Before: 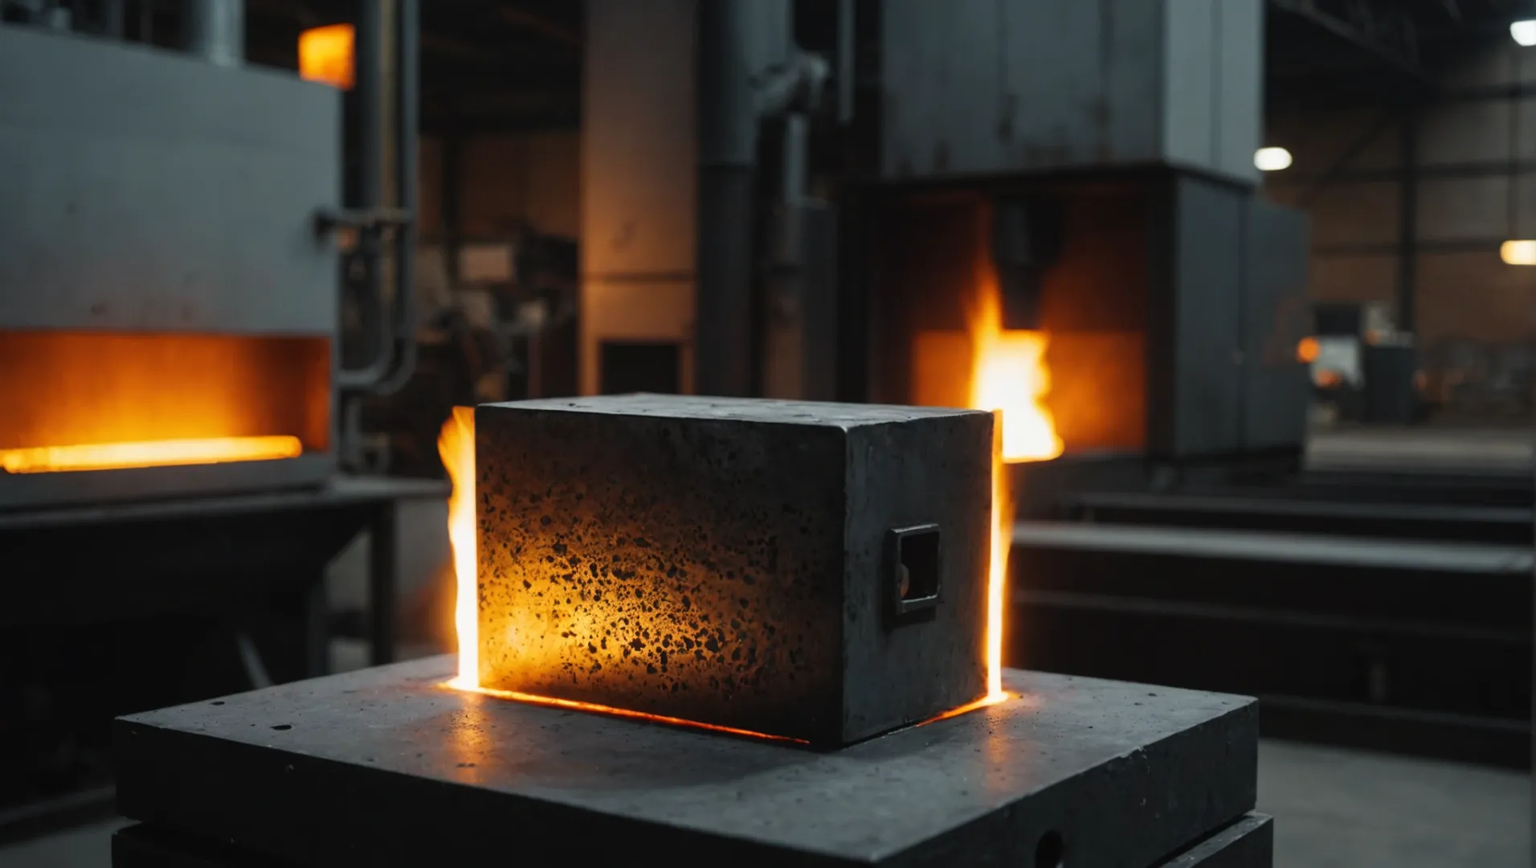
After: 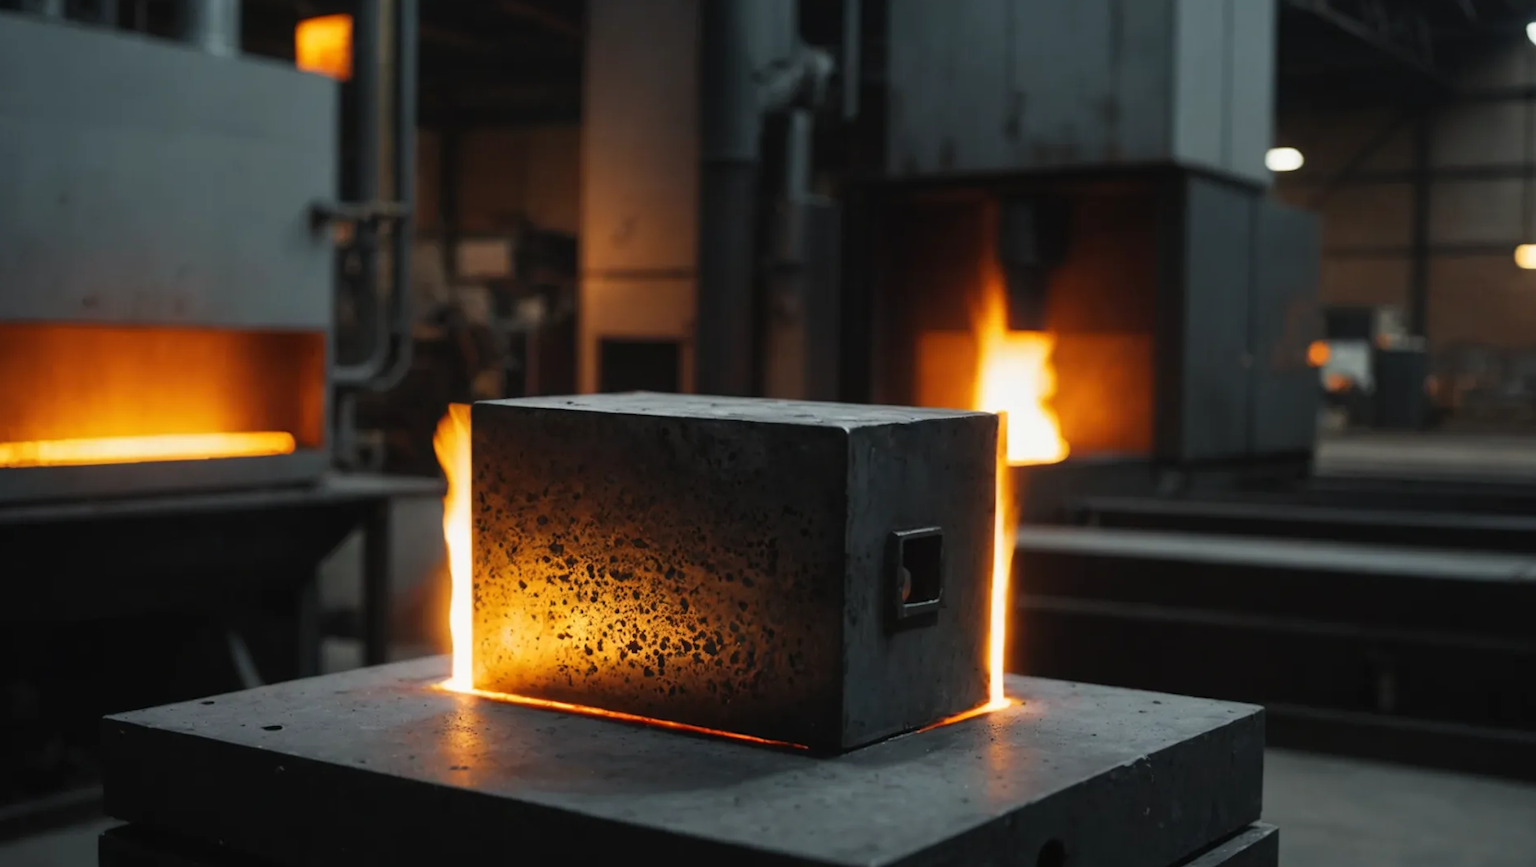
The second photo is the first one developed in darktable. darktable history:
crop and rotate: angle -0.5°
white balance: emerald 1
